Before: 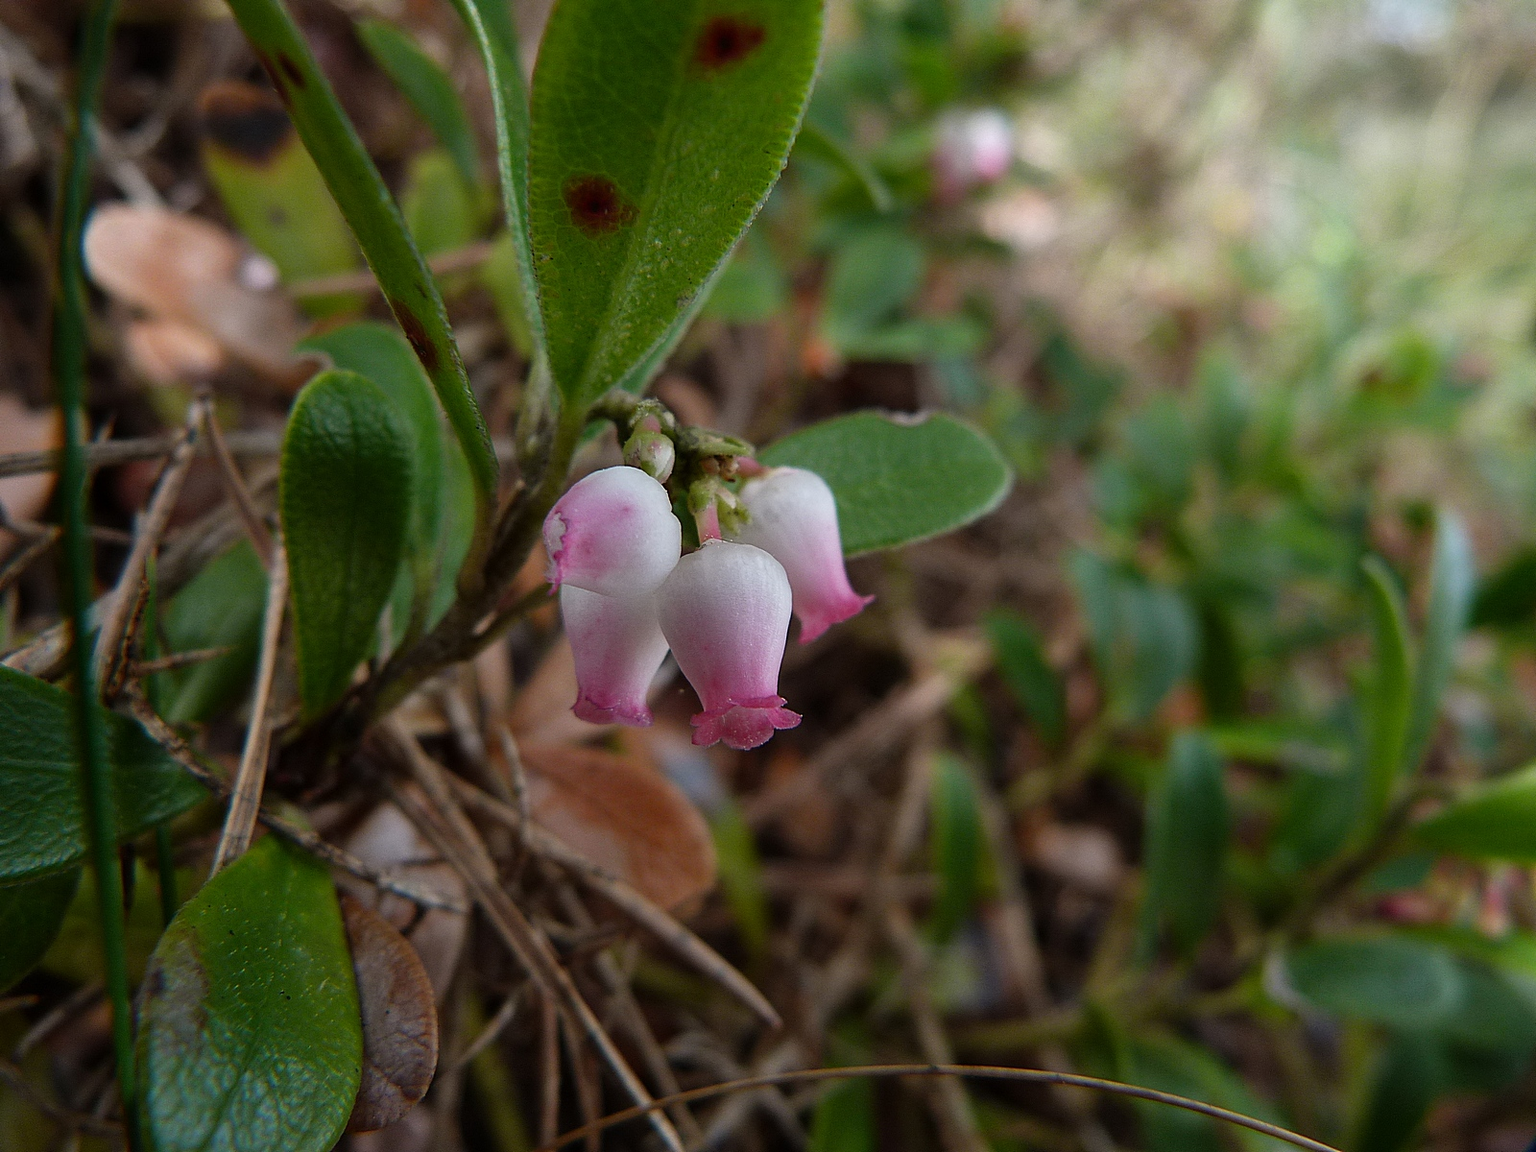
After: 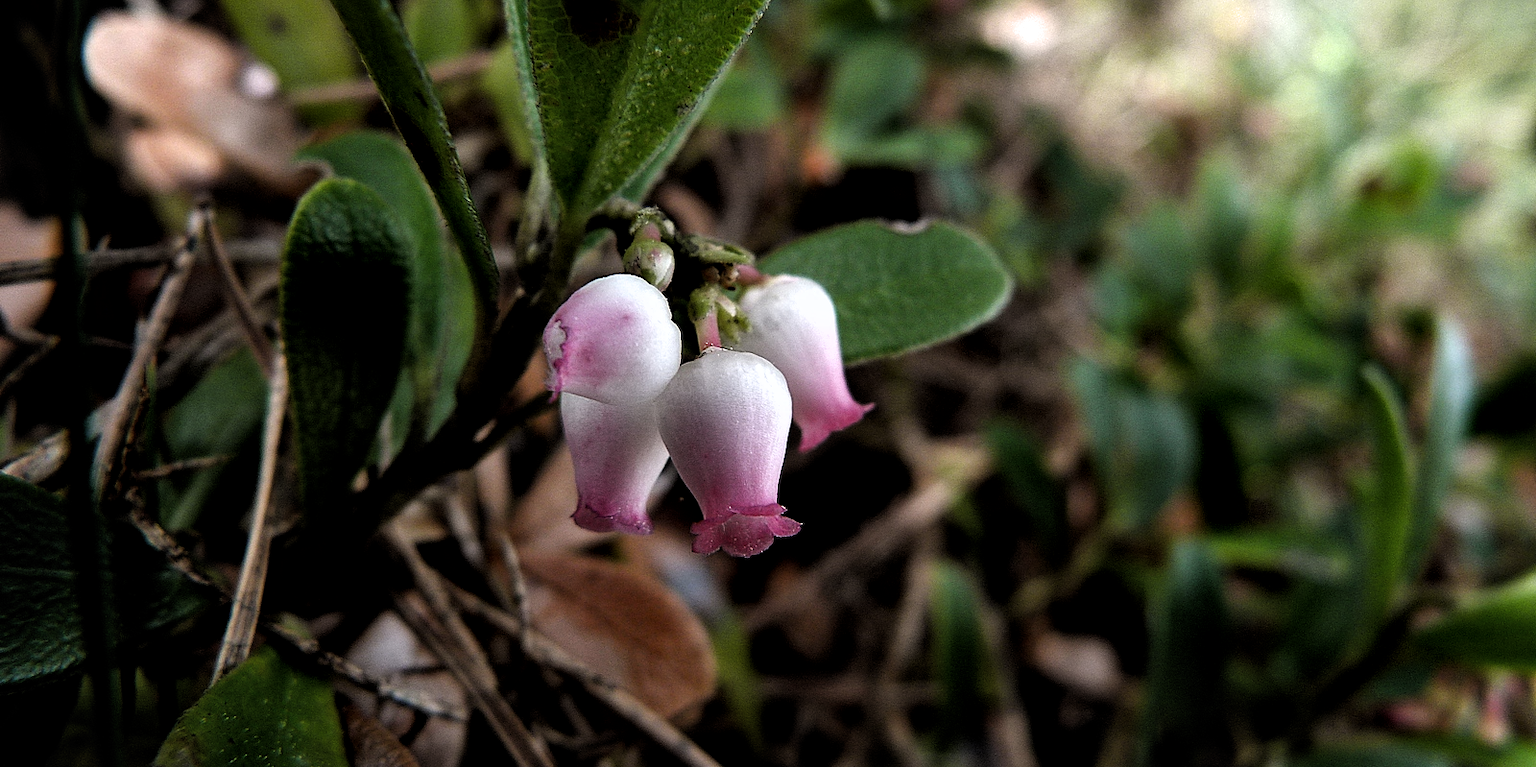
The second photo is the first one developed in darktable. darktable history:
local contrast: mode bilateral grid, contrast 19, coarseness 51, detail 119%, midtone range 0.2
filmic rgb: black relative exposure -8.2 EV, white relative exposure 2.22 EV, threshold 2.97 EV, hardness 7.16, latitude 85.61%, contrast 1.685, highlights saturation mix -4.37%, shadows ↔ highlights balance -2.78%, color science v6 (2022), enable highlight reconstruction true
crop: top 16.689%, bottom 16.714%
